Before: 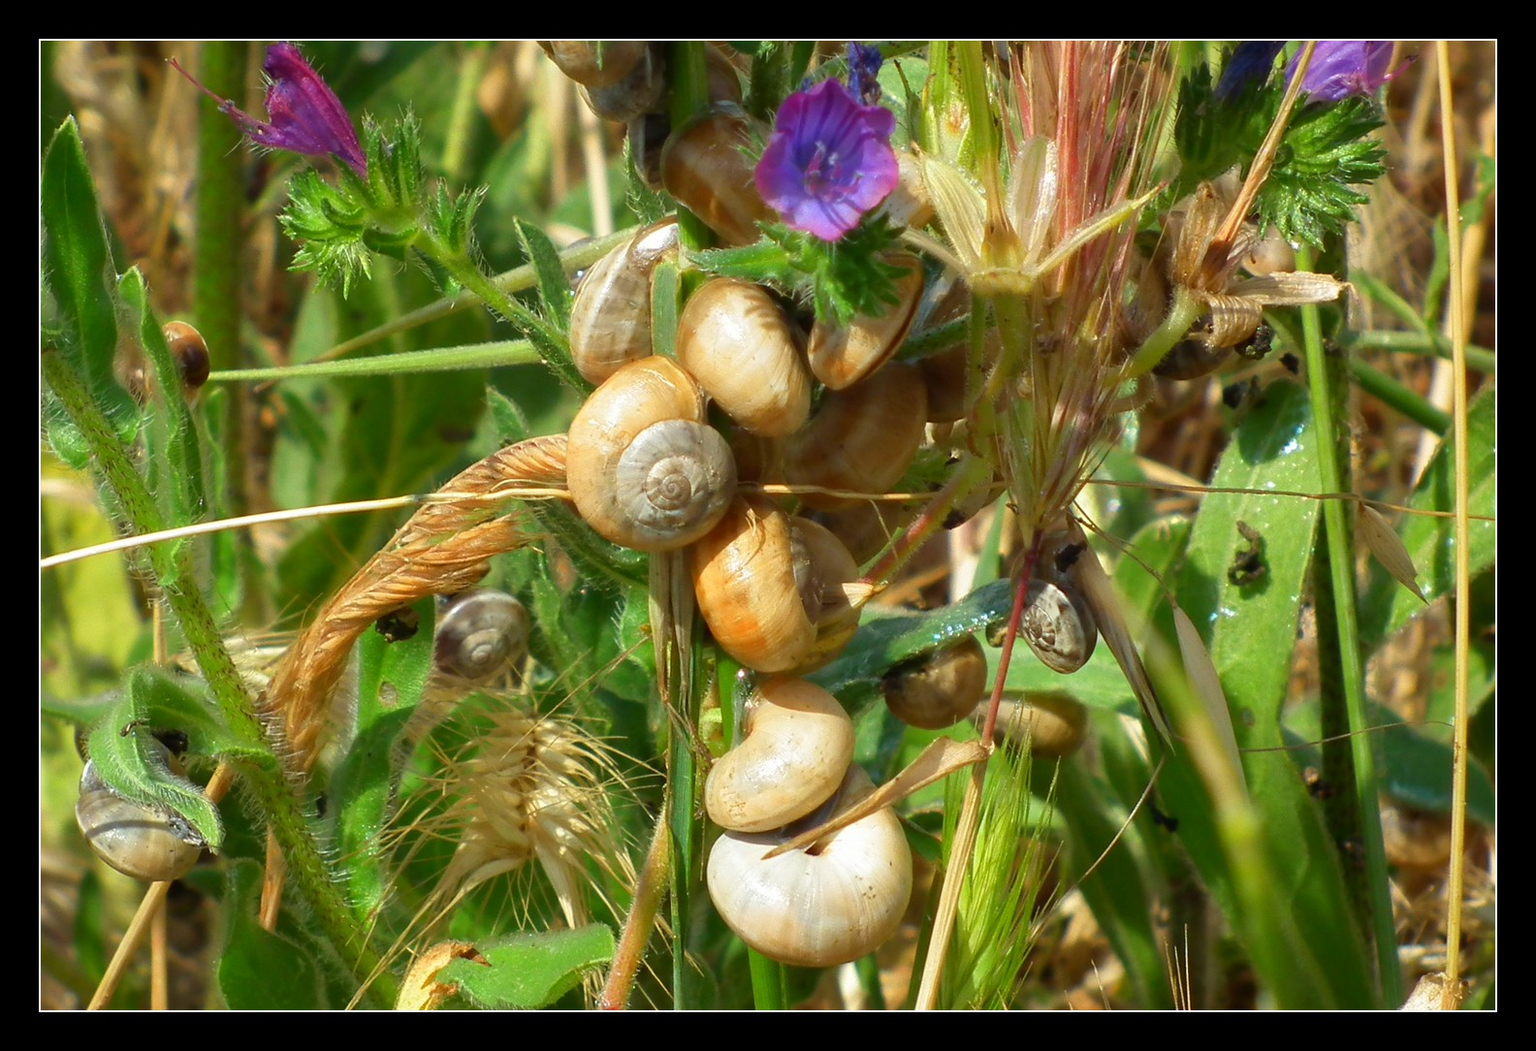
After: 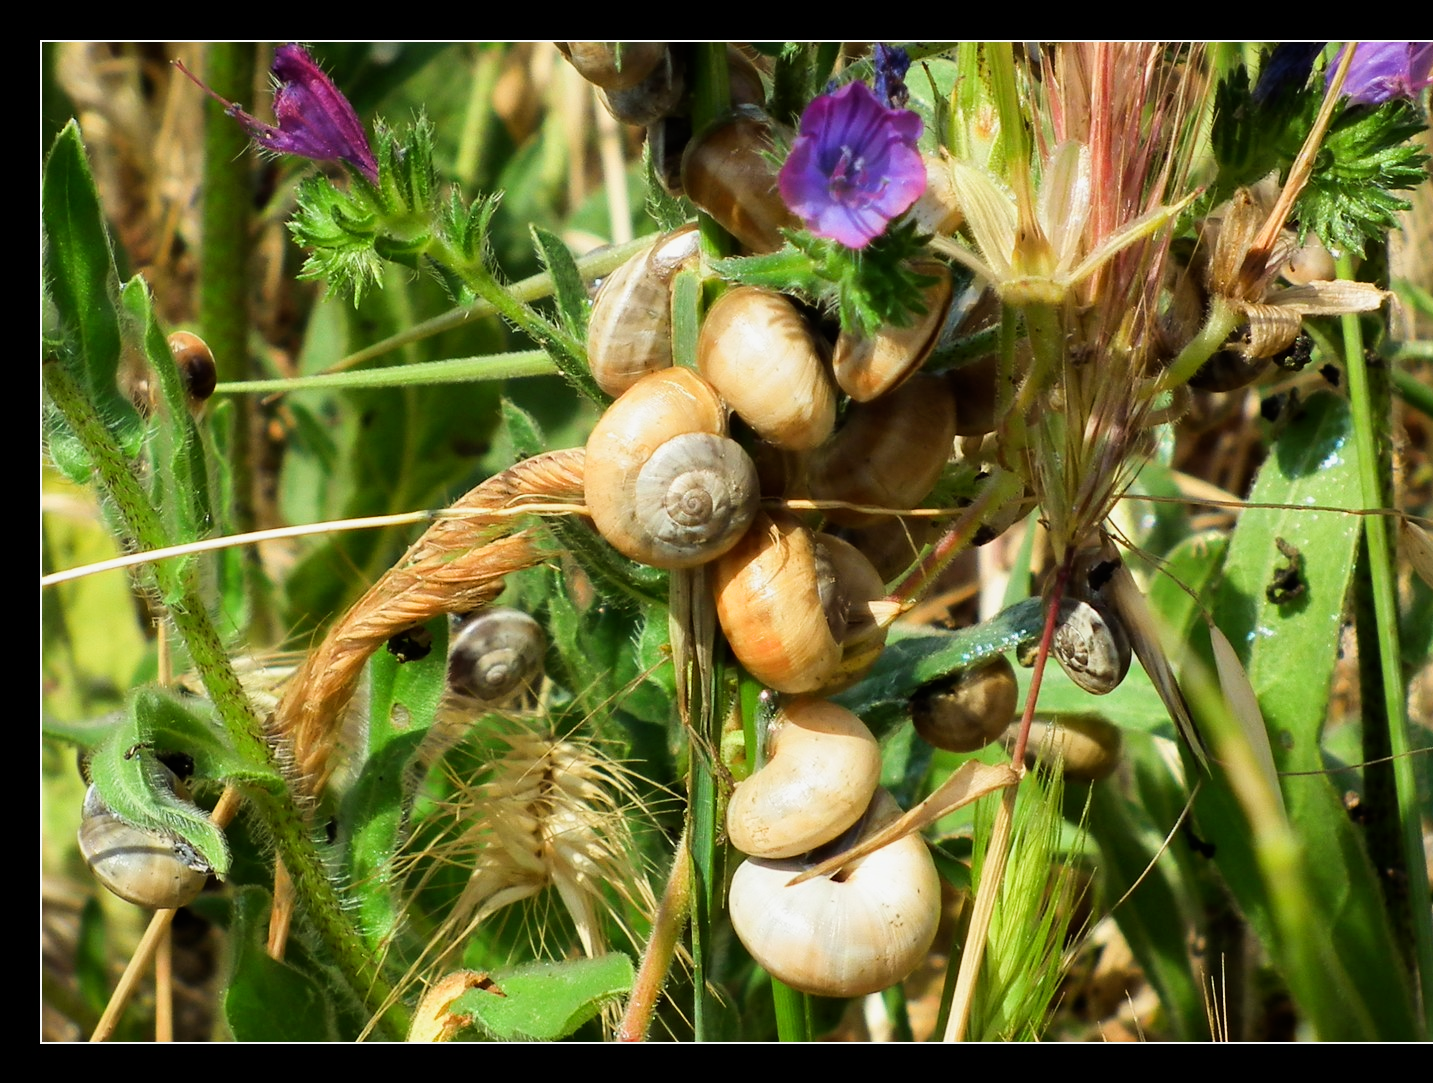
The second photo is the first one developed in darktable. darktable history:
crop: right 9.509%, bottom 0.031%
filmic rgb: black relative exposure -8.15 EV, white relative exposure 3.76 EV, hardness 4.46
tone equalizer: -8 EV -0.75 EV, -7 EV -0.7 EV, -6 EV -0.6 EV, -5 EV -0.4 EV, -3 EV 0.4 EV, -2 EV 0.6 EV, -1 EV 0.7 EV, +0 EV 0.75 EV, edges refinement/feathering 500, mask exposure compensation -1.57 EV, preserve details no
